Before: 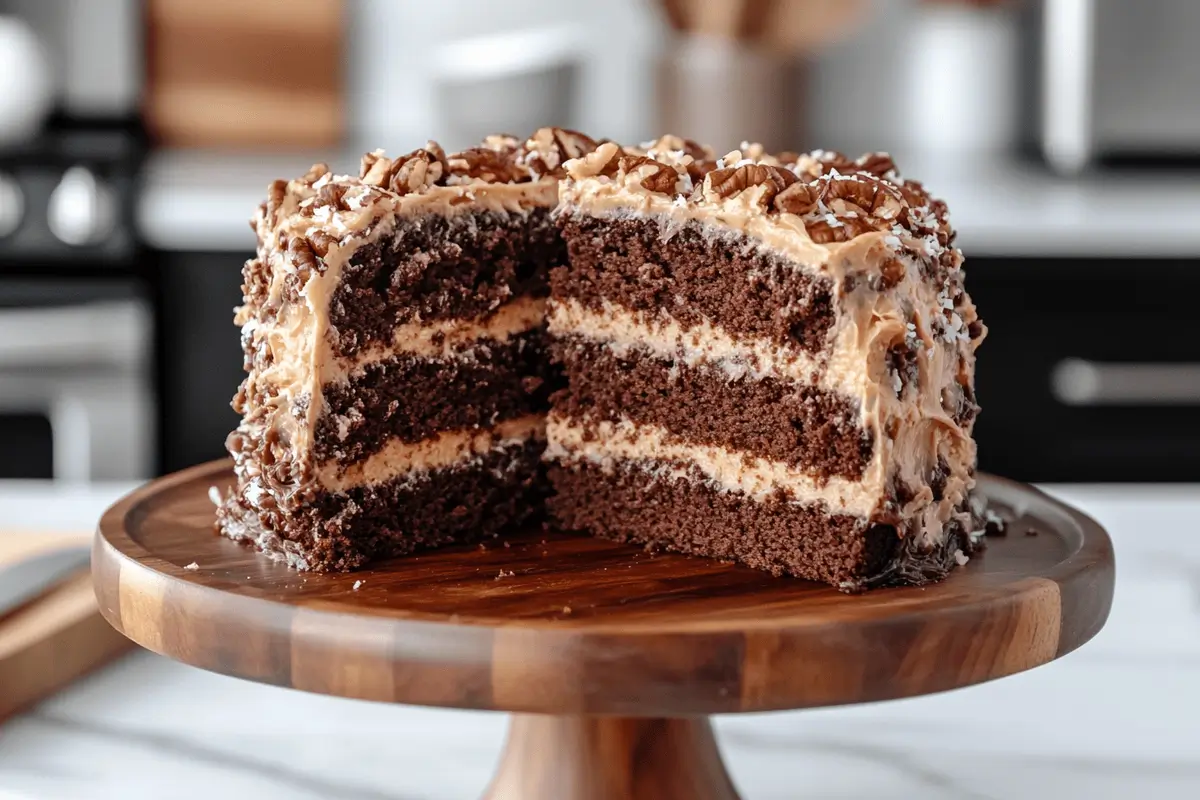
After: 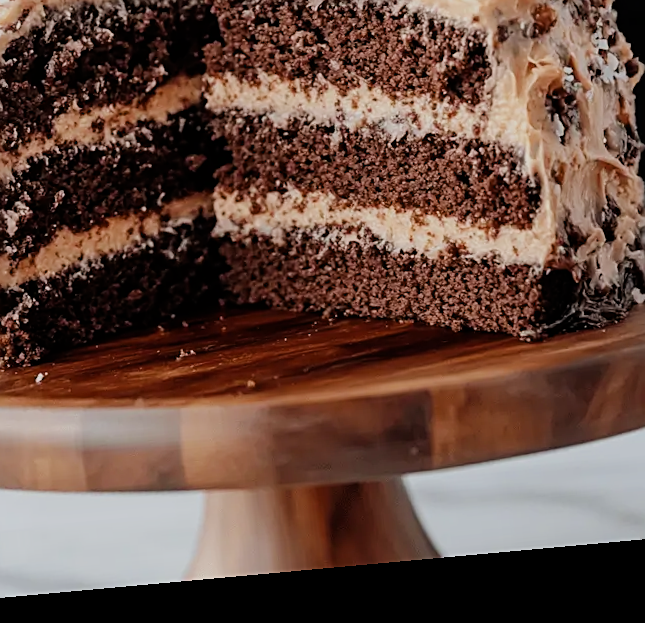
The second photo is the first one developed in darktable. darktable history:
sharpen: on, module defaults
filmic rgb: black relative exposure -7.65 EV, white relative exposure 4.56 EV, hardness 3.61
rotate and perspective: rotation -5.2°, automatic cropping off
crop and rotate: left 29.237%, top 31.152%, right 19.807%
